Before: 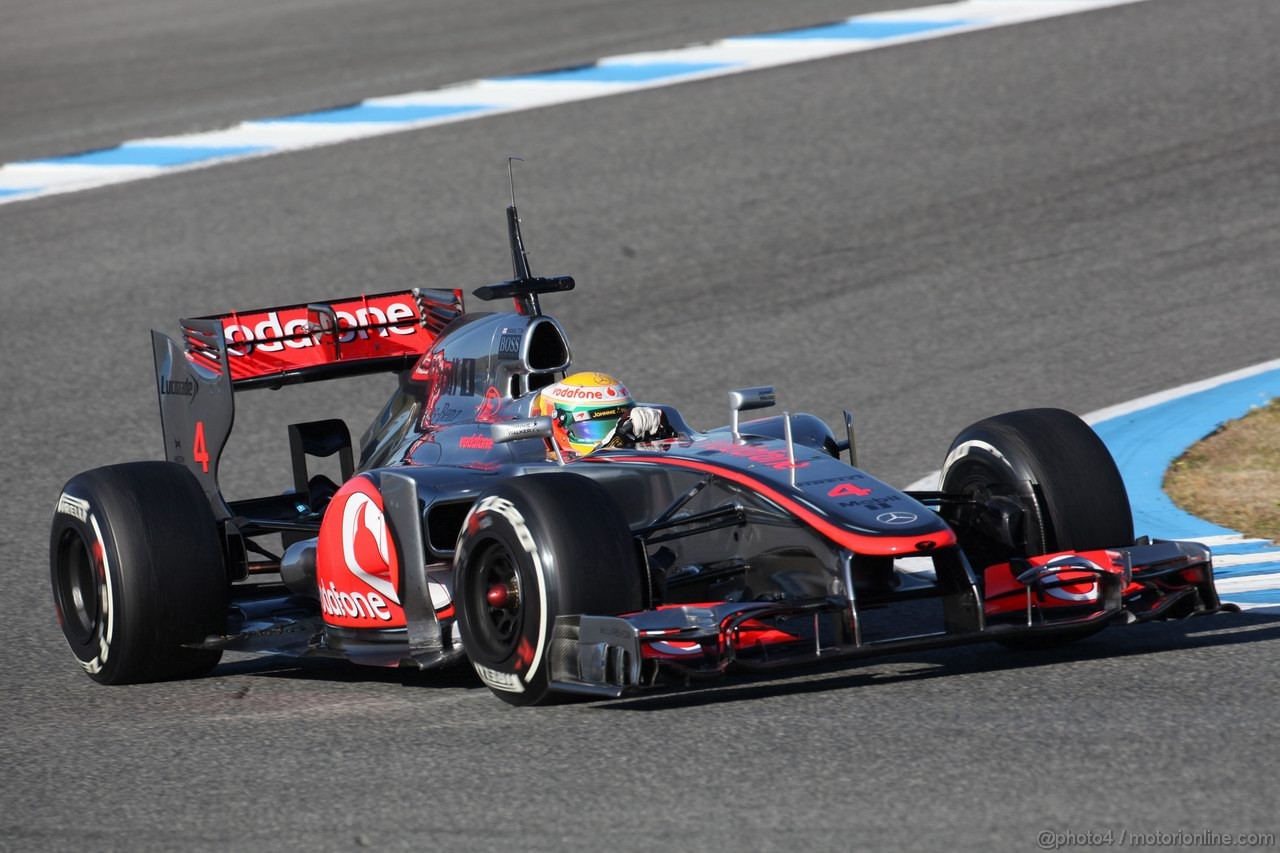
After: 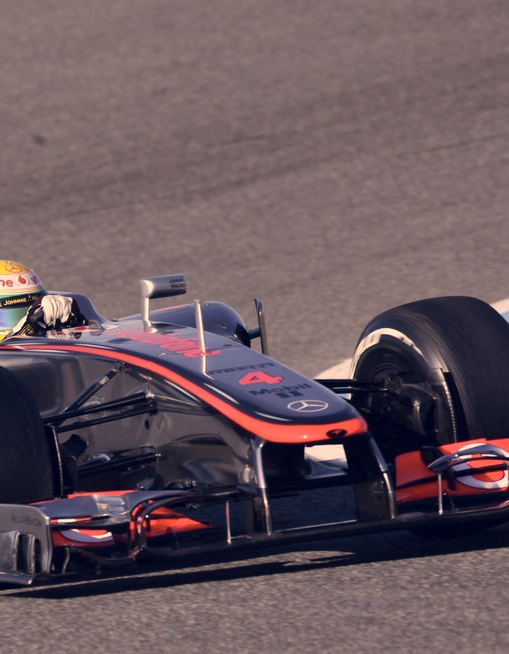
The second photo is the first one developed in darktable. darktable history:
color correction: highlights a* 19.66, highlights b* 27.66, shadows a* 3.49, shadows b* -17.41, saturation 0.722
crop: left 46.073%, top 13.233%, right 14.142%, bottom 9.989%
shadows and highlights: low approximation 0.01, soften with gaussian
